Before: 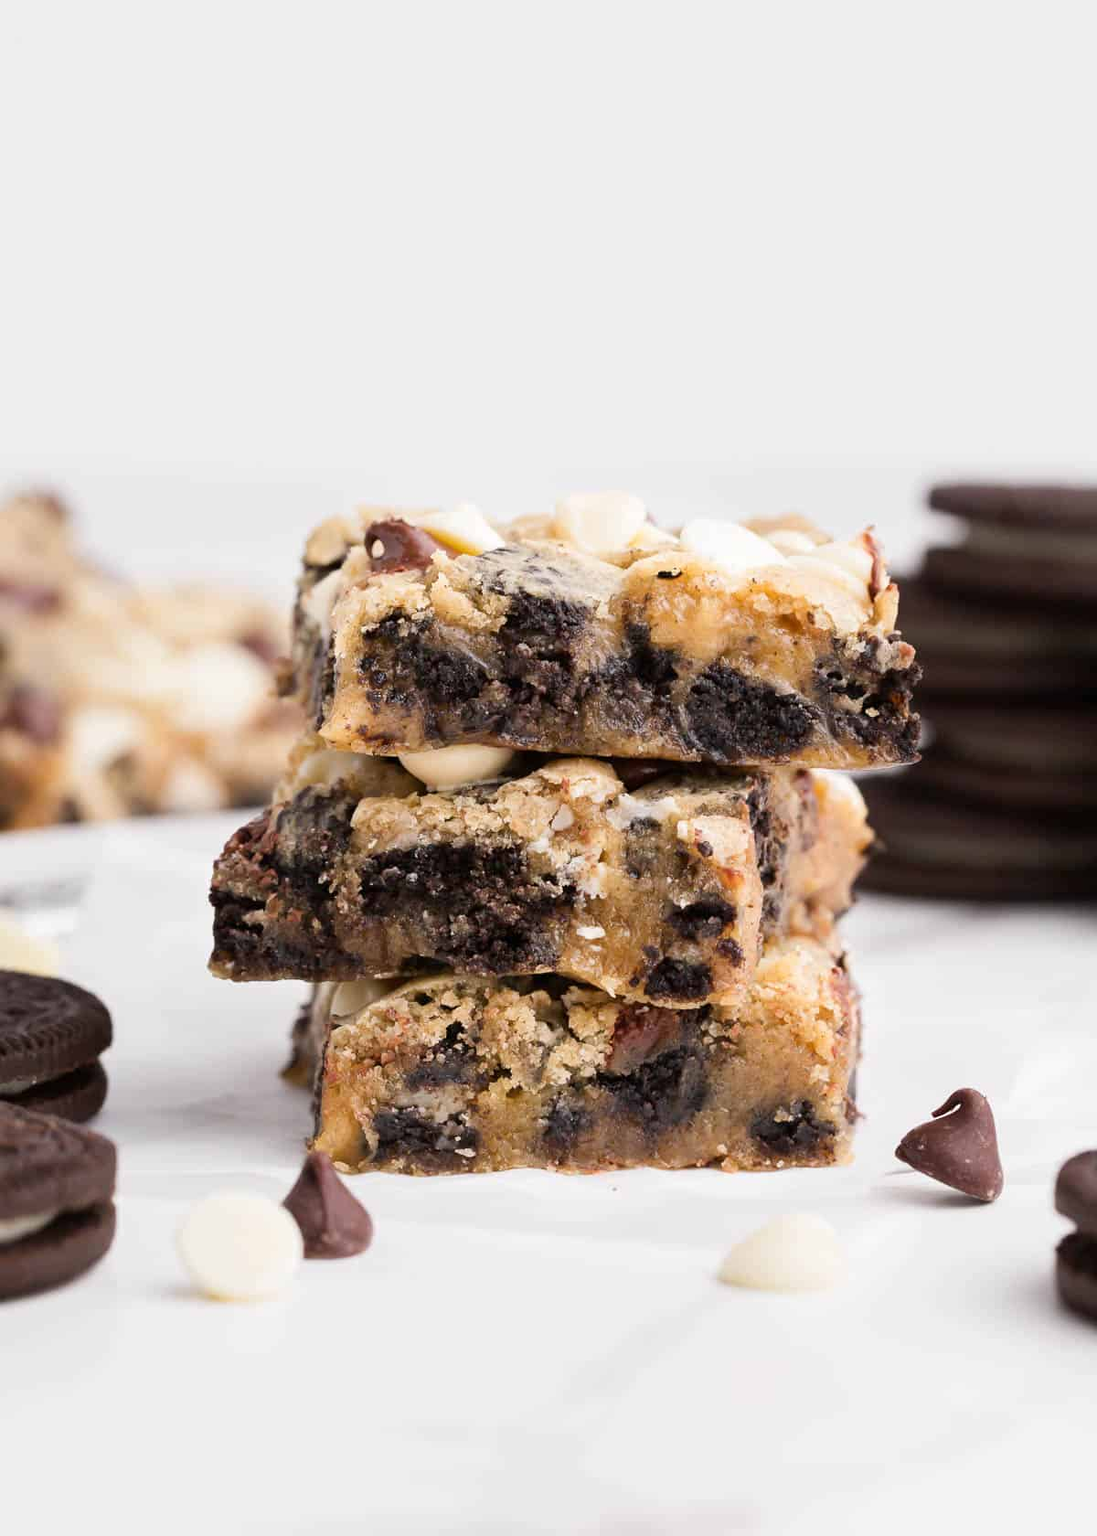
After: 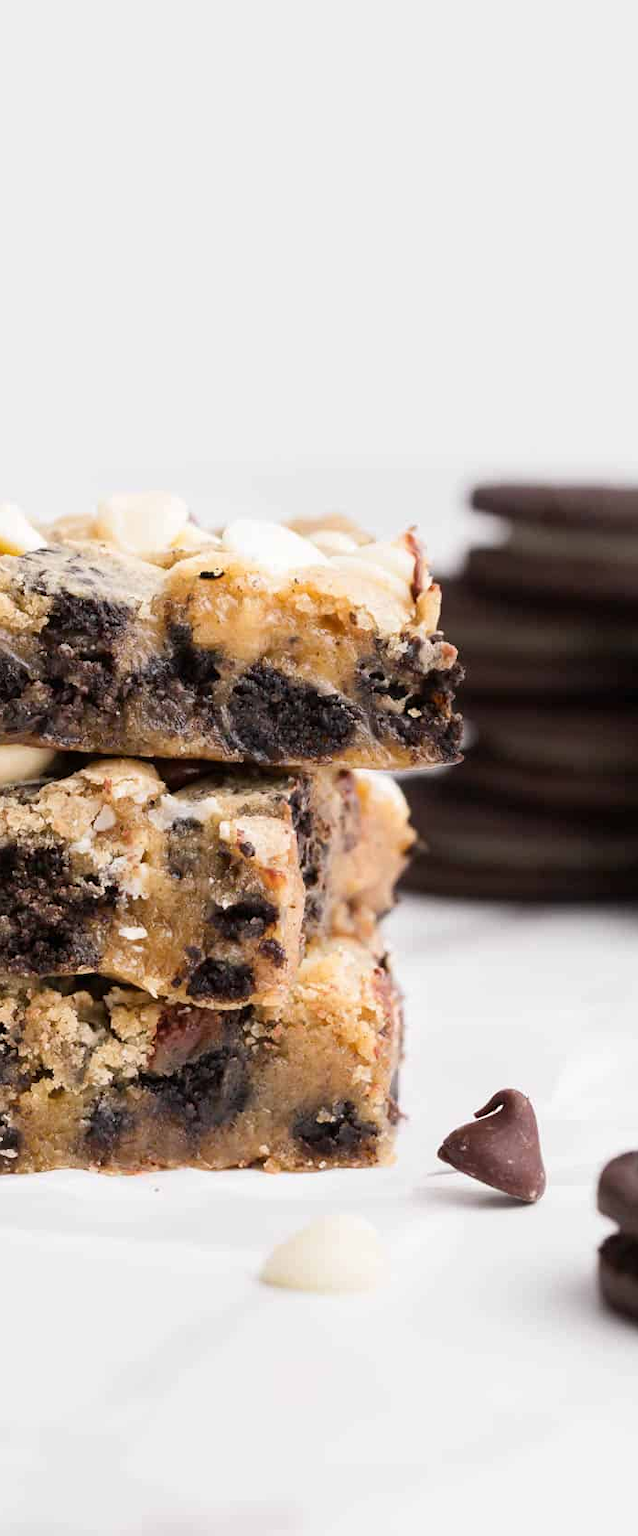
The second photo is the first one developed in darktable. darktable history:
crop: left 41.83%
